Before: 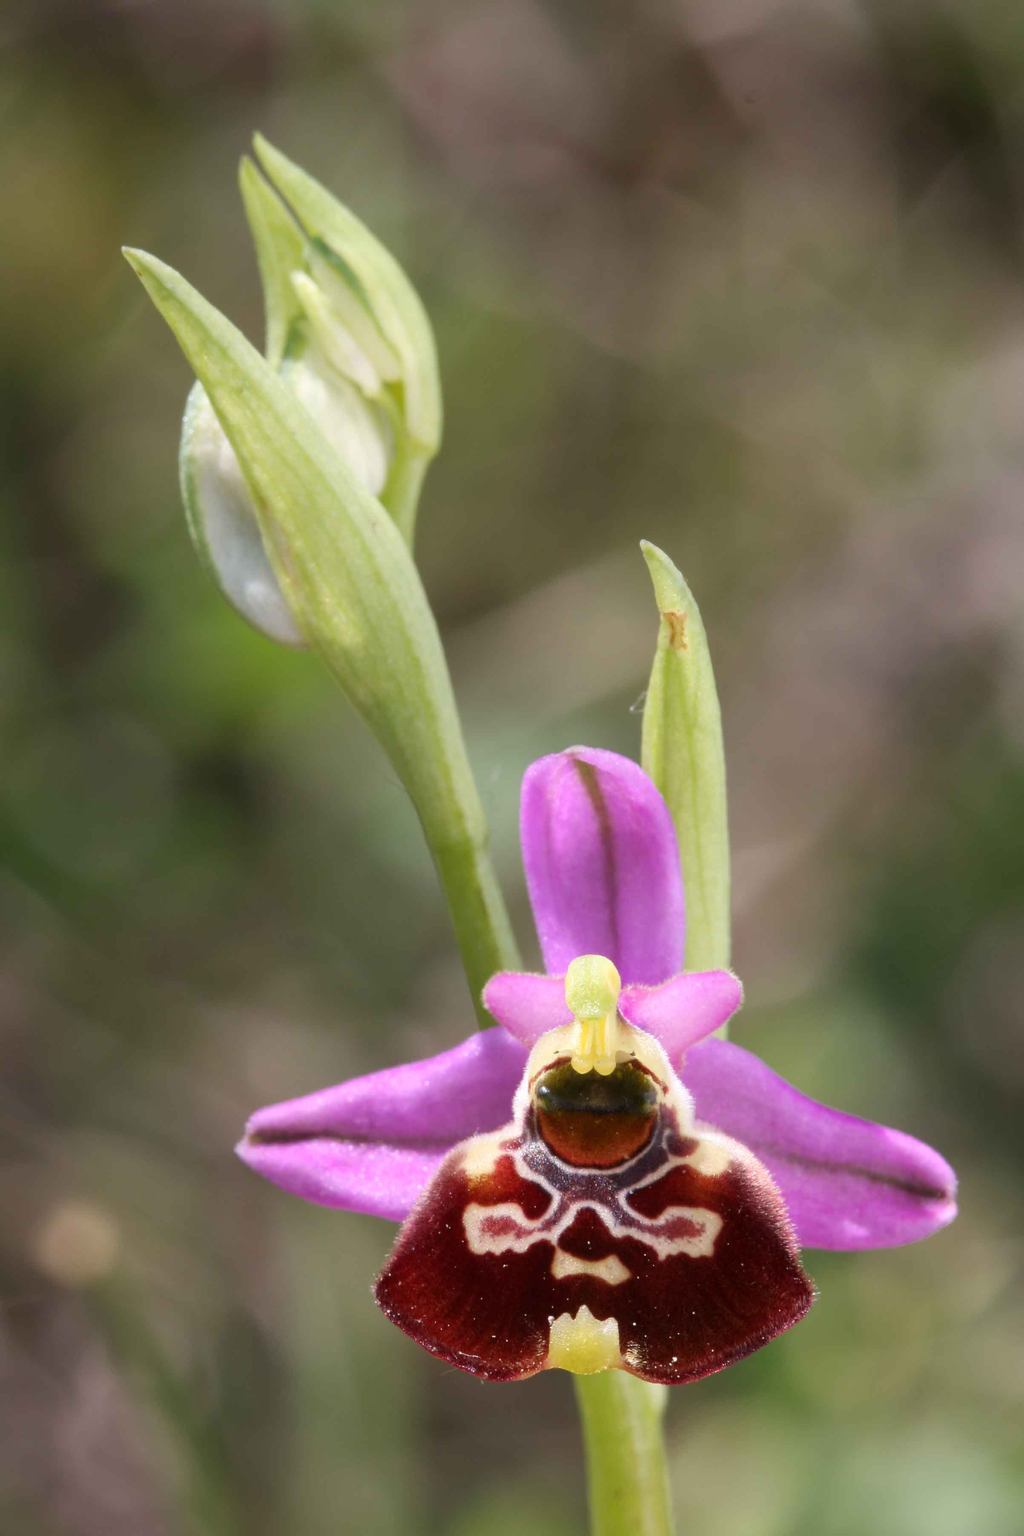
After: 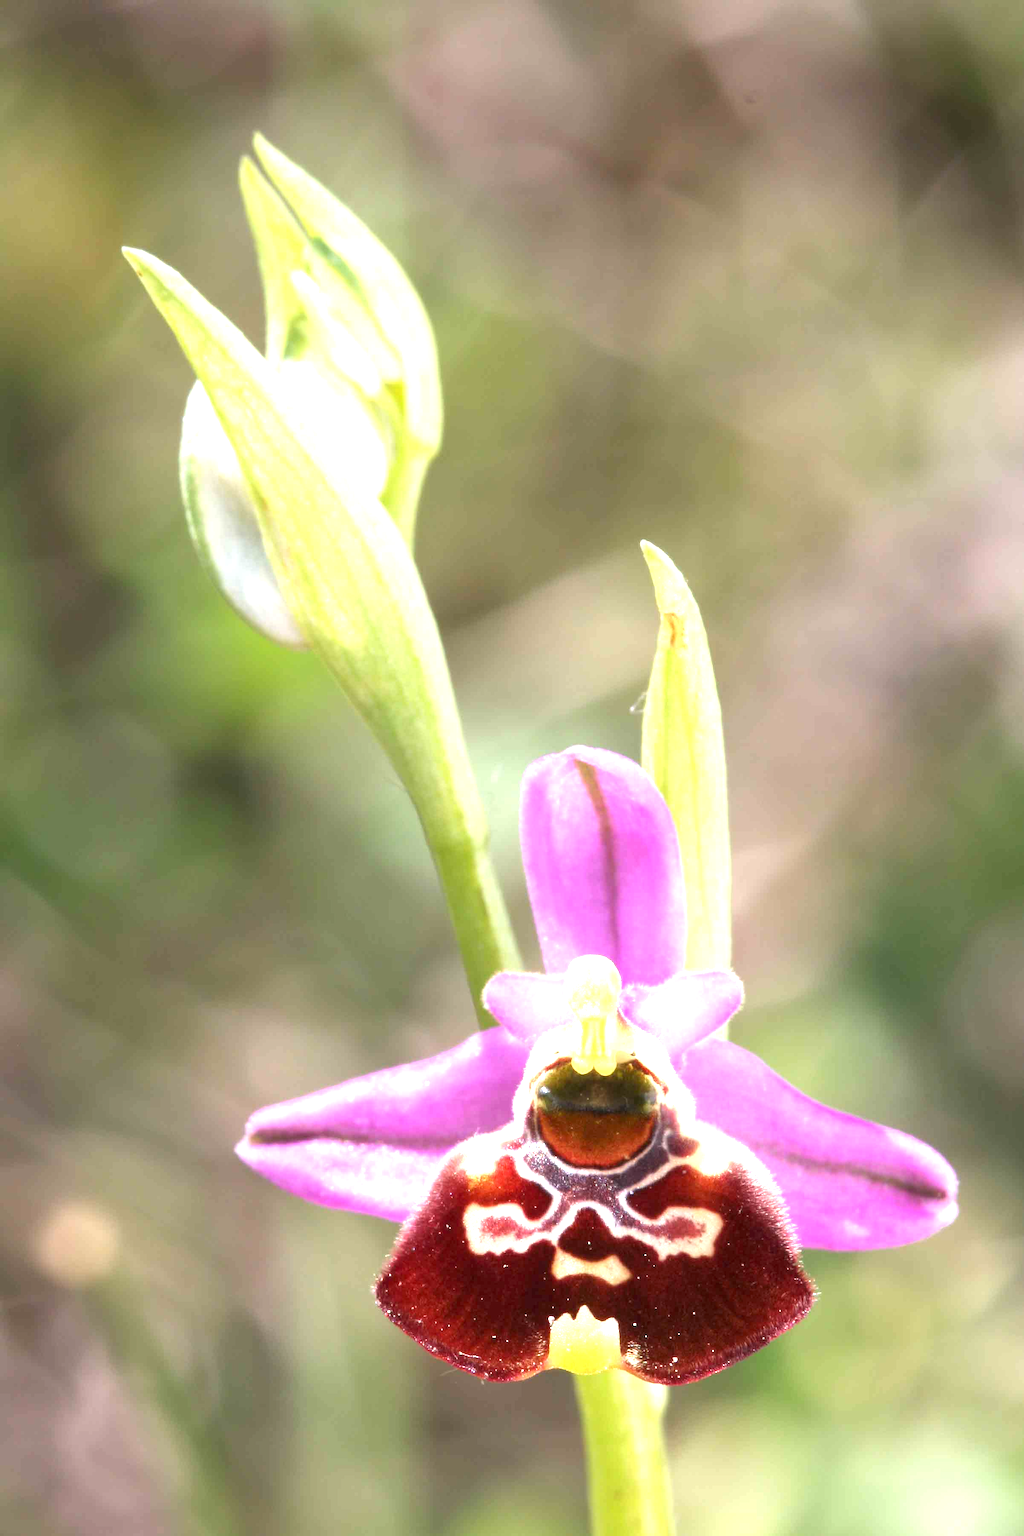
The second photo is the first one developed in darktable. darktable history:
exposure: black level correction 0, exposure 1.377 EV, compensate highlight preservation false
